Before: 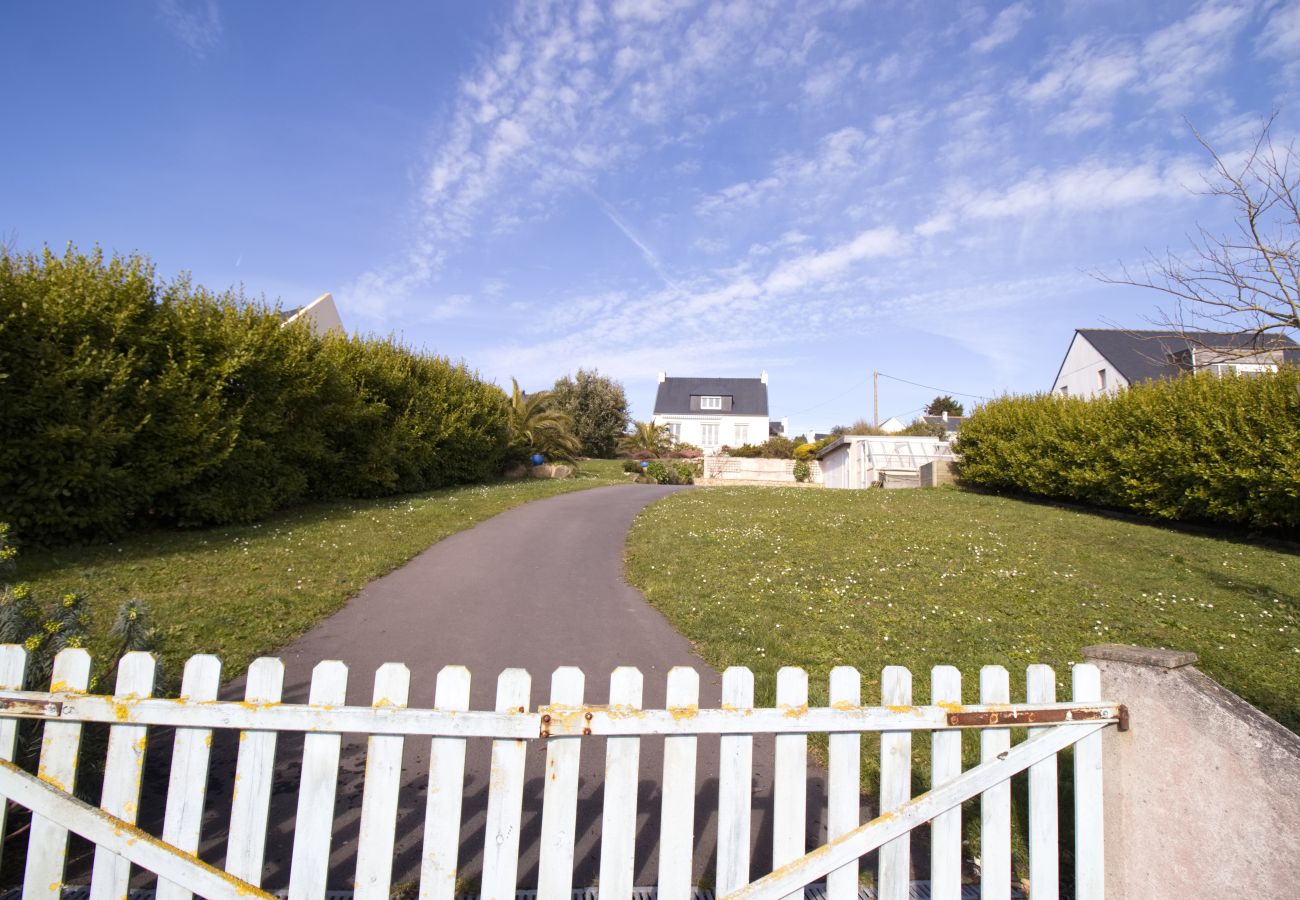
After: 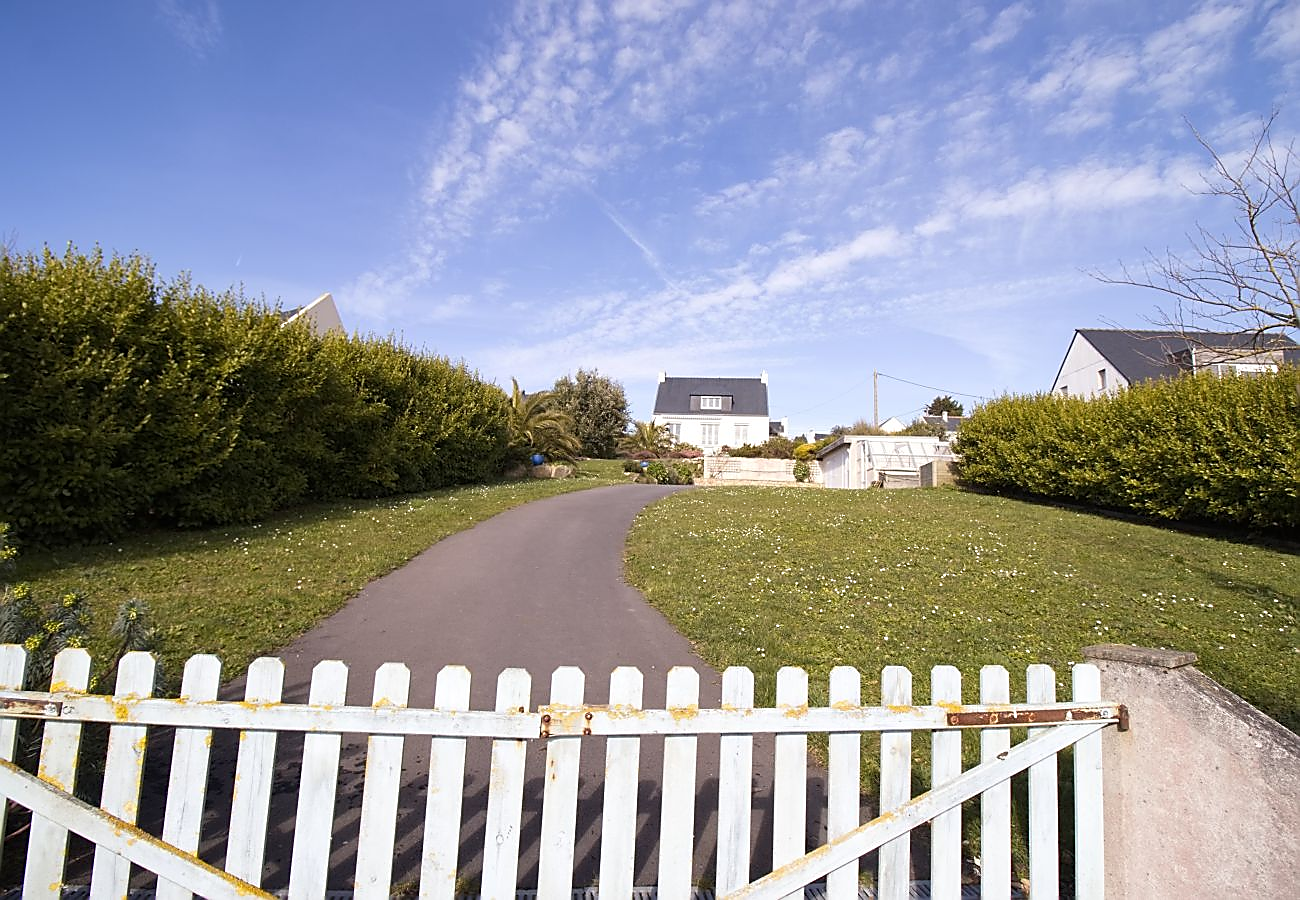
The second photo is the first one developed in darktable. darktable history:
sharpen: radius 1.403, amount 1.233, threshold 0.802
